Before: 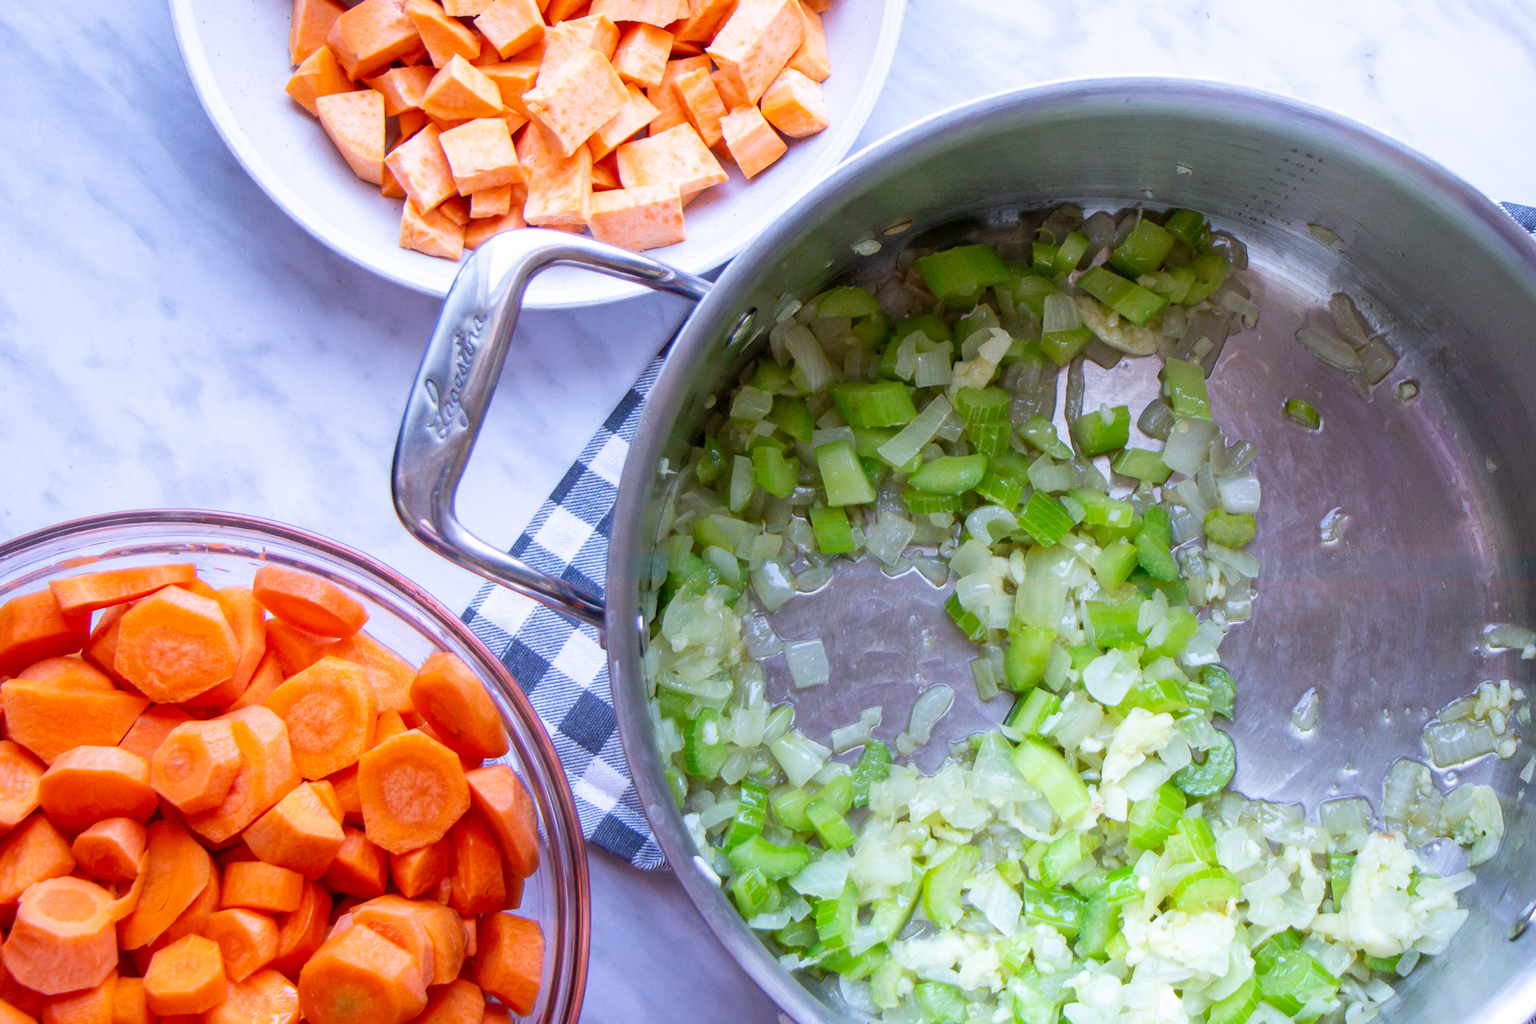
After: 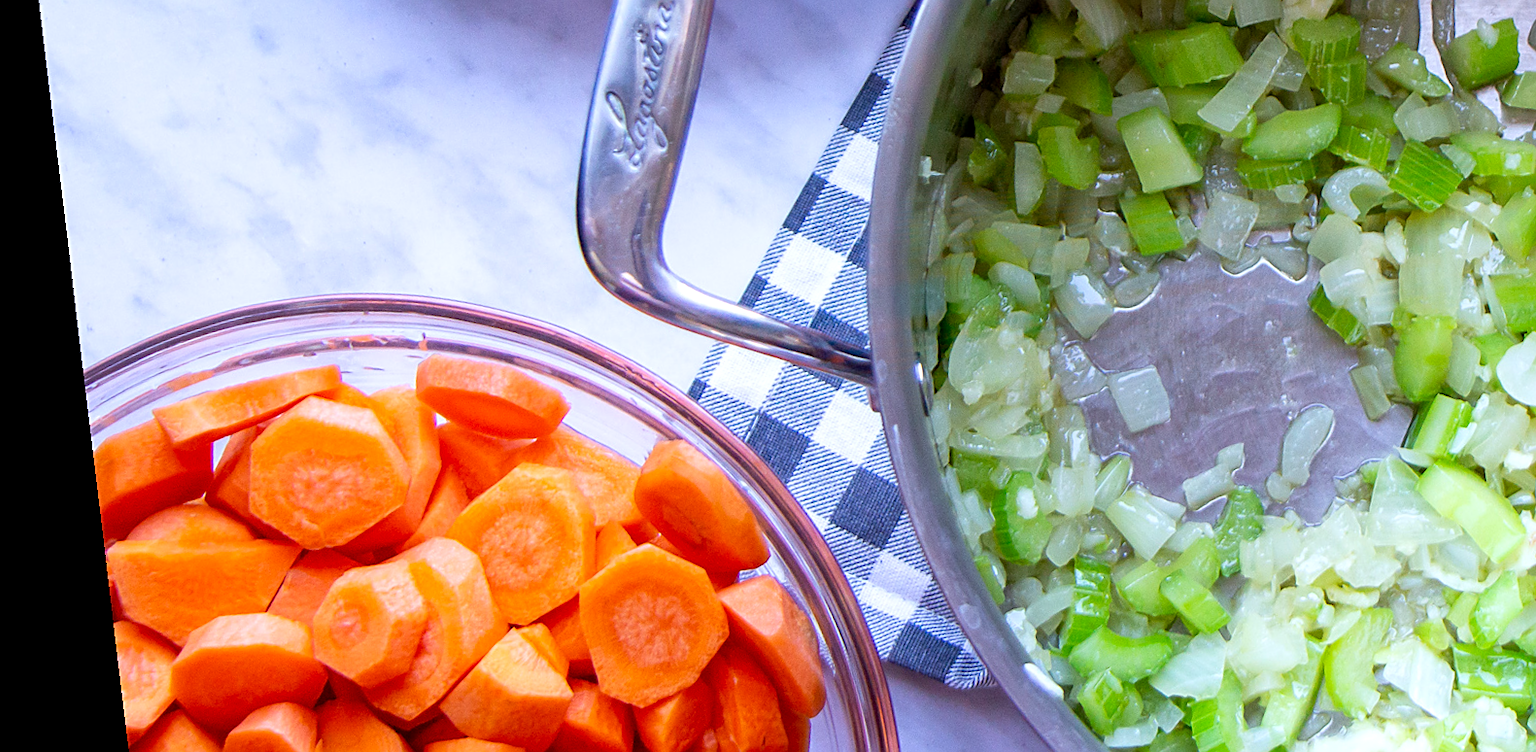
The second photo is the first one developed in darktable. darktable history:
white balance: red 0.988, blue 1.017
rotate and perspective: rotation -6.83°, automatic cropping off
sharpen: on, module defaults
exposure: black level correction 0.002, exposure 0.15 EV, compensate highlight preservation false
crop: top 36.498%, right 27.964%, bottom 14.995%
